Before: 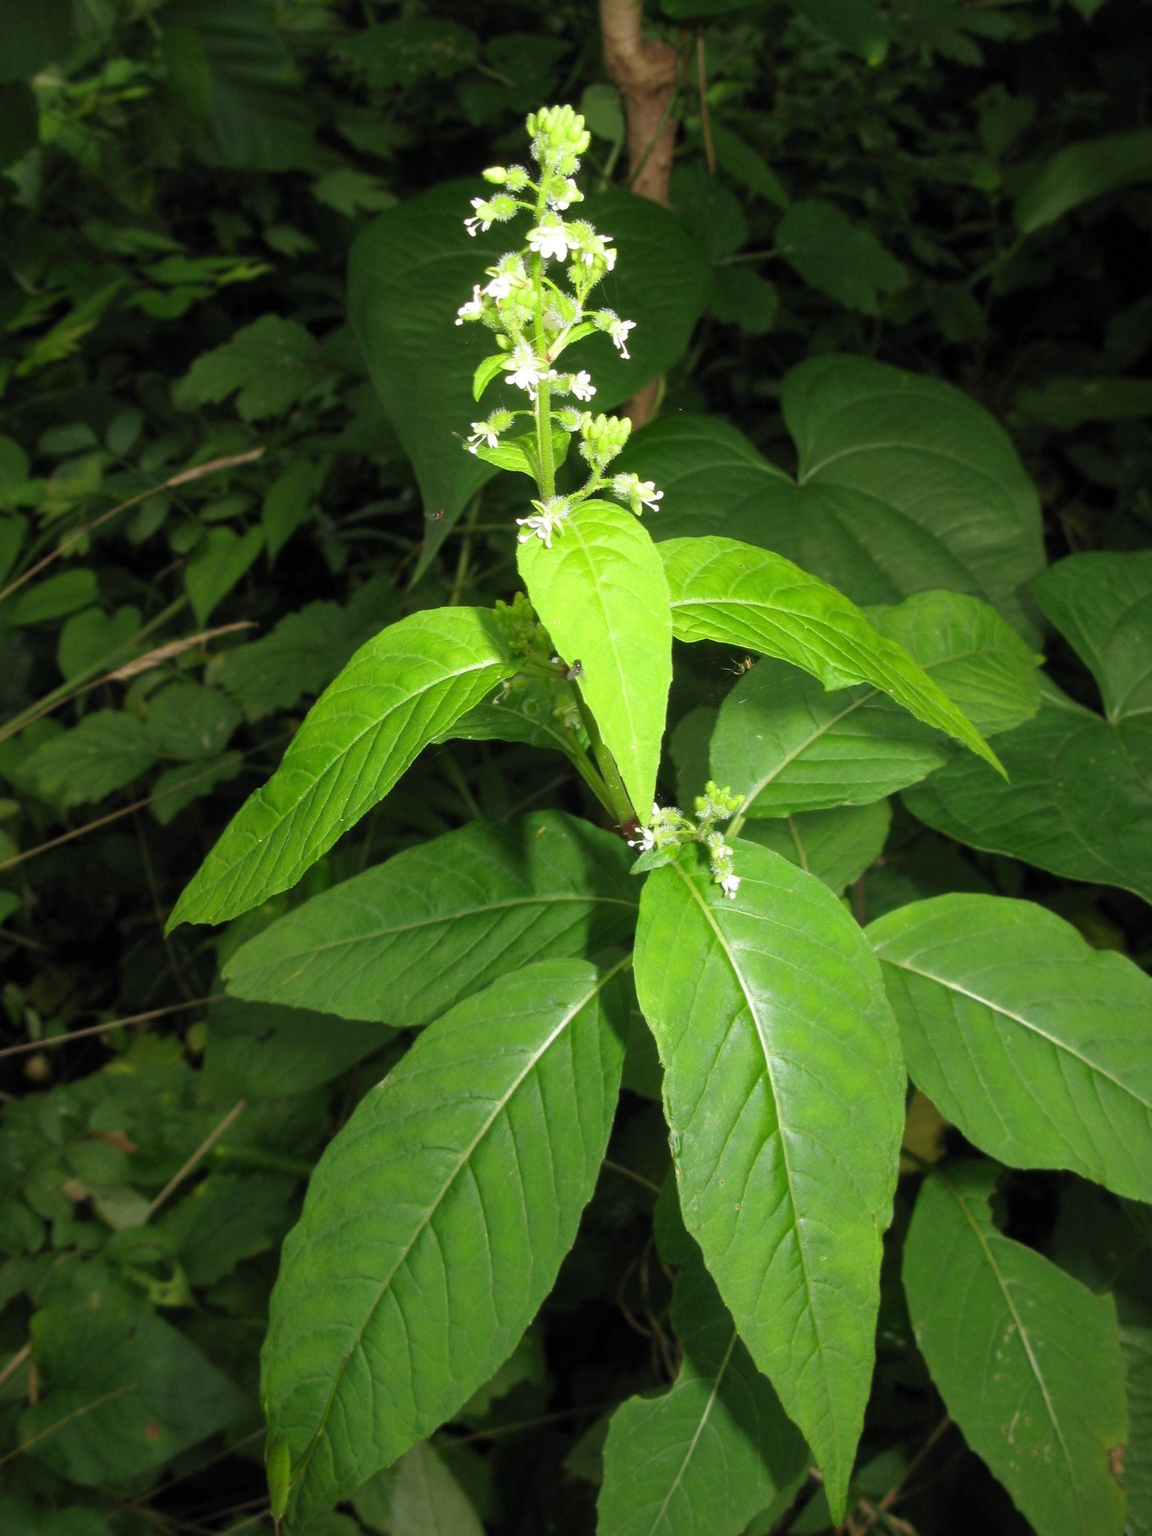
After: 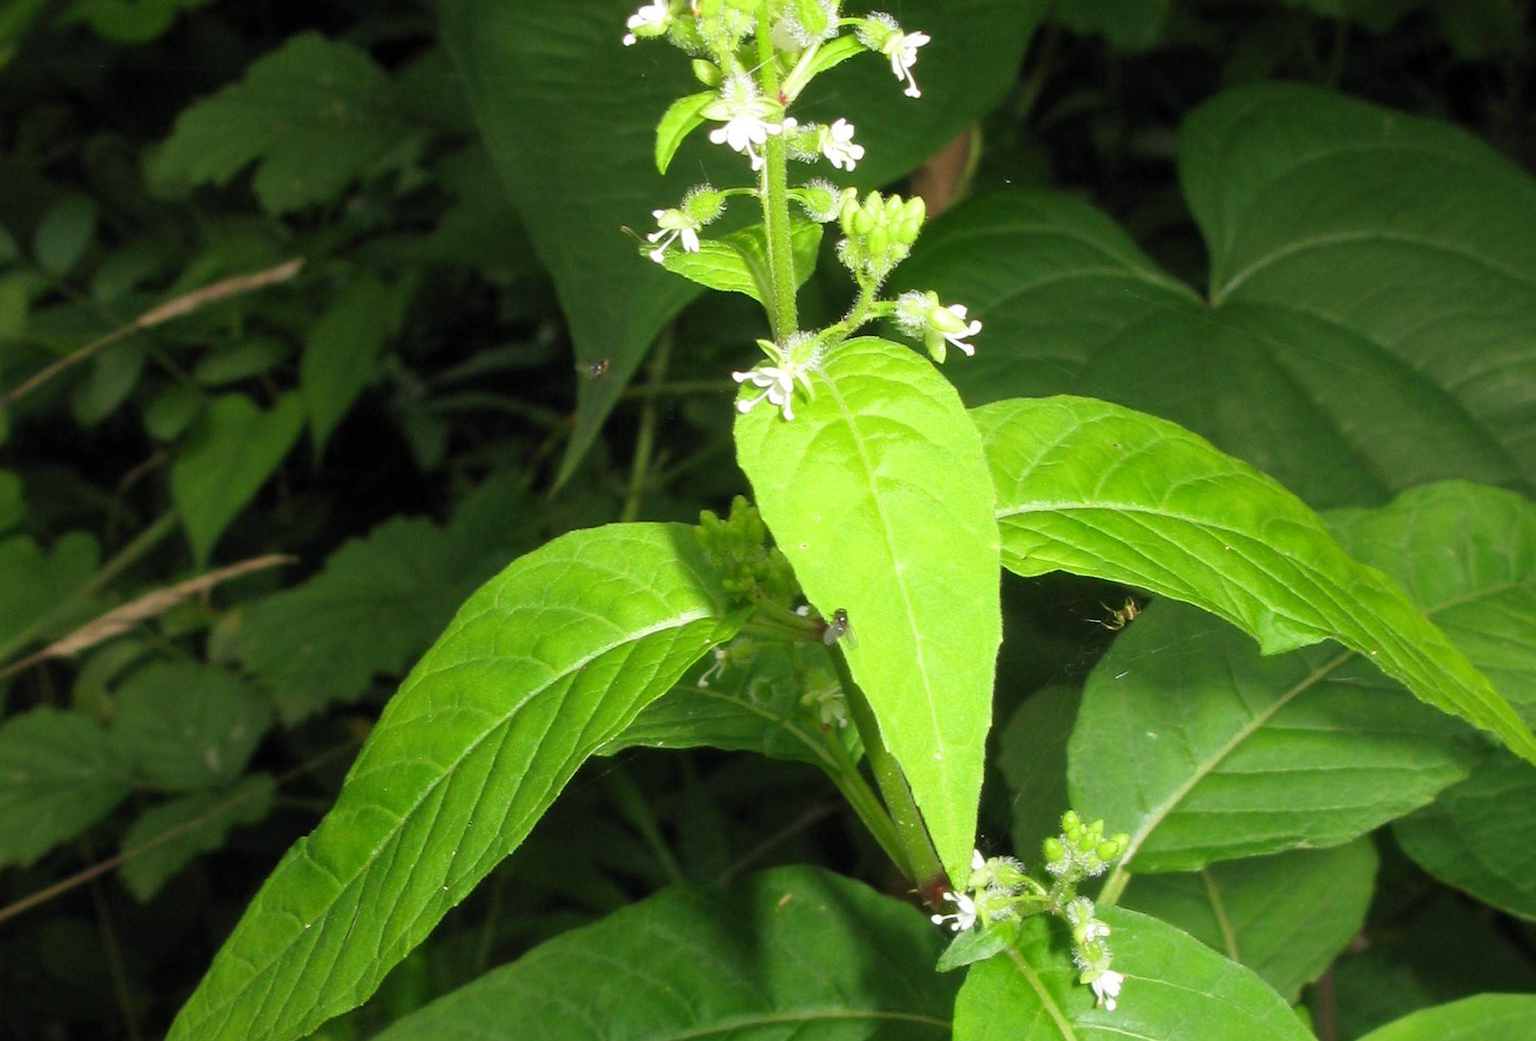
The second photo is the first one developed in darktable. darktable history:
rotate and perspective: rotation -1°, crop left 0.011, crop right 0.989, crop top 0.025, crop bottom 0.975
crop: left 7.036%, top 18.398%, right 14.379%, bottom 40.043%
